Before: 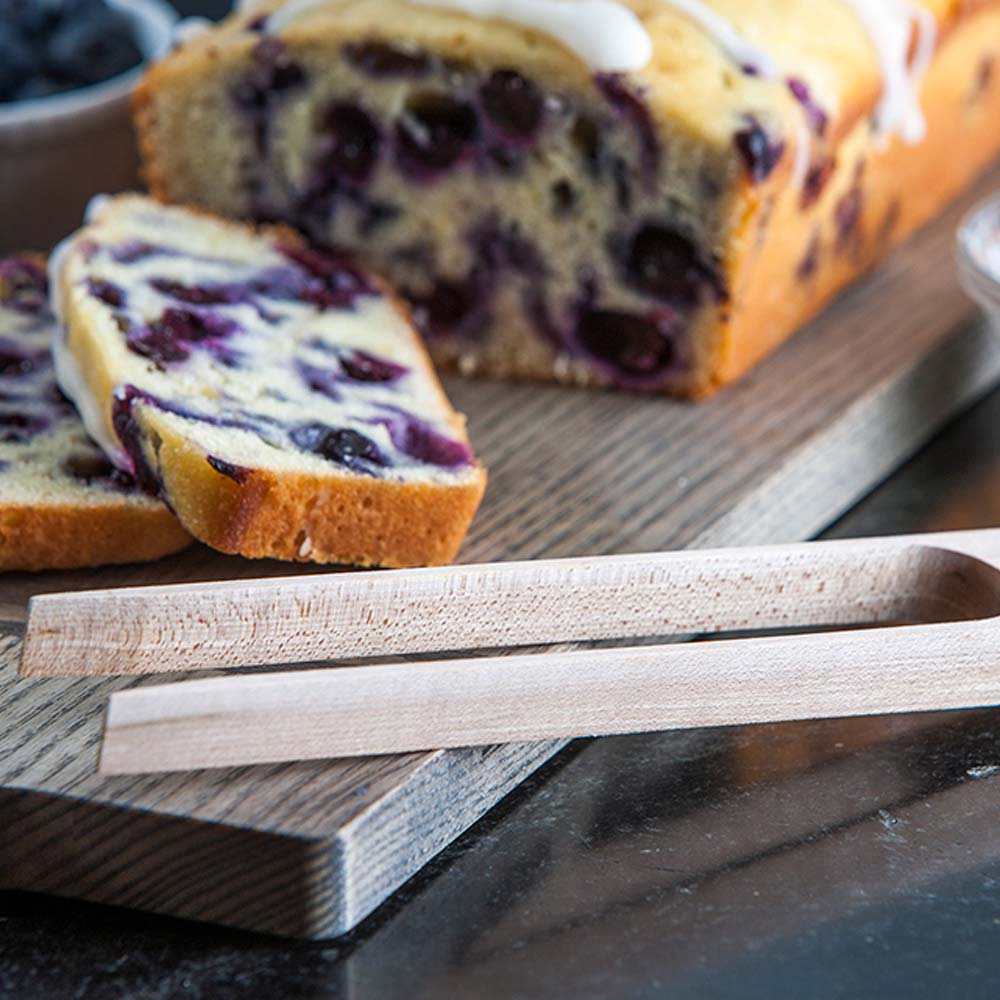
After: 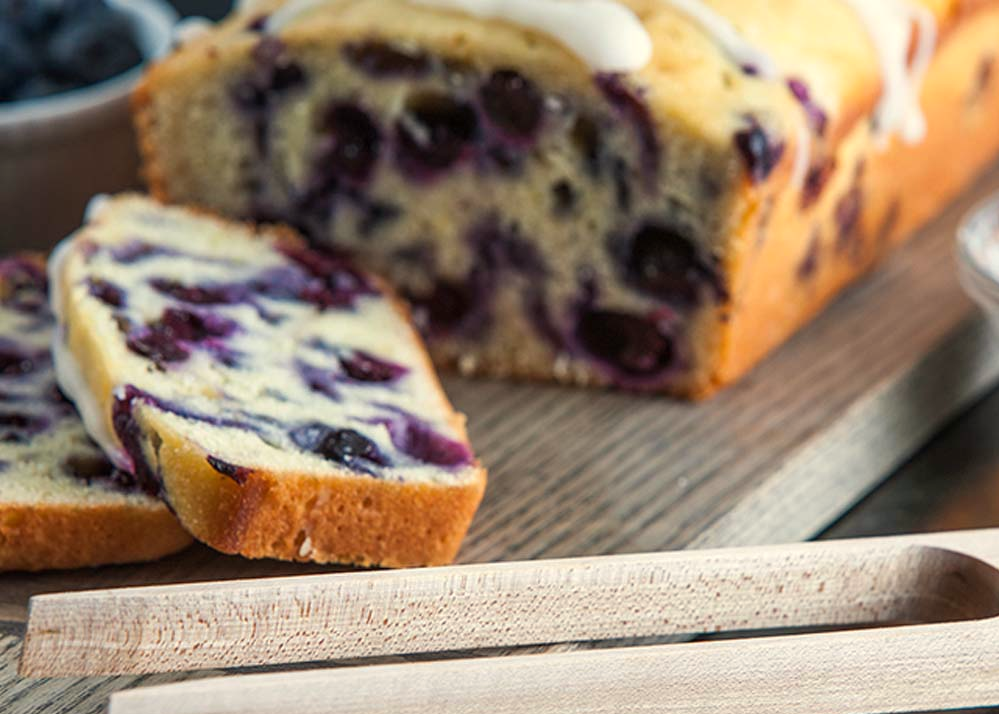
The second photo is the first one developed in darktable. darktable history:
white balance: red 1.029, blue 0.92
crop: bottom 28.576%
